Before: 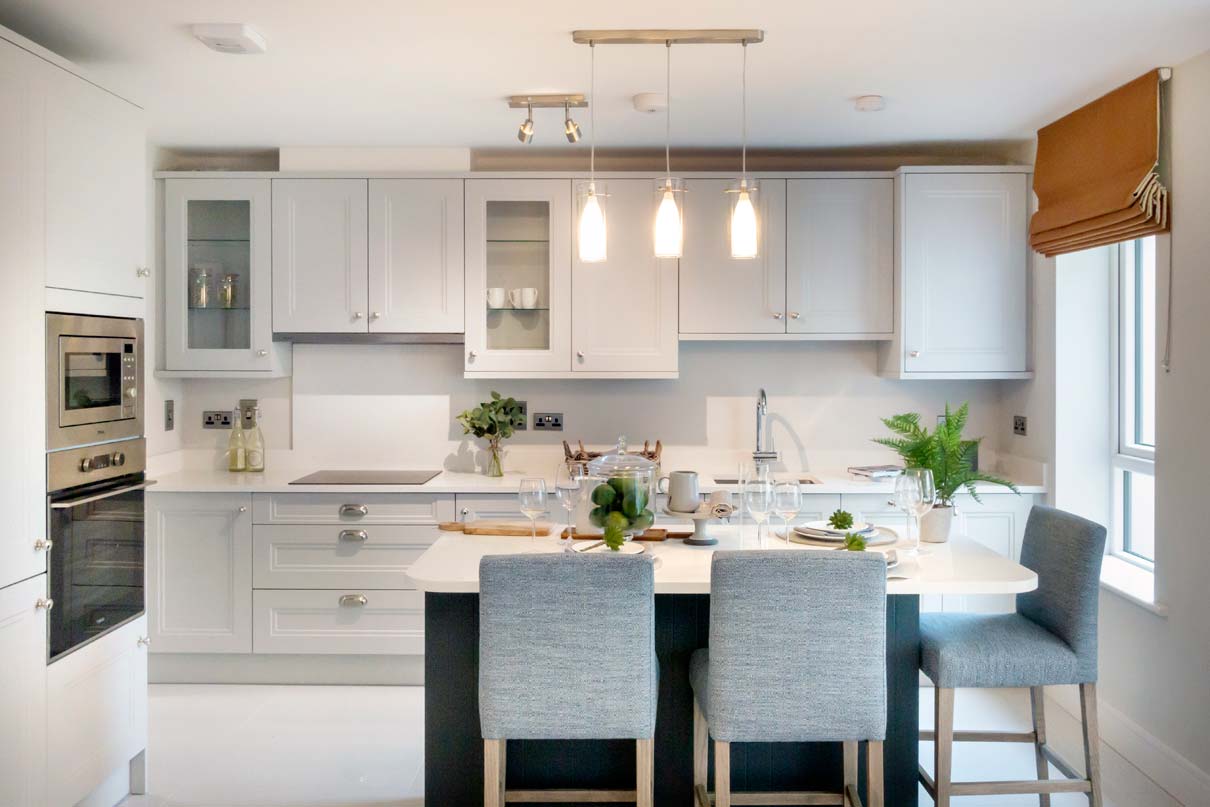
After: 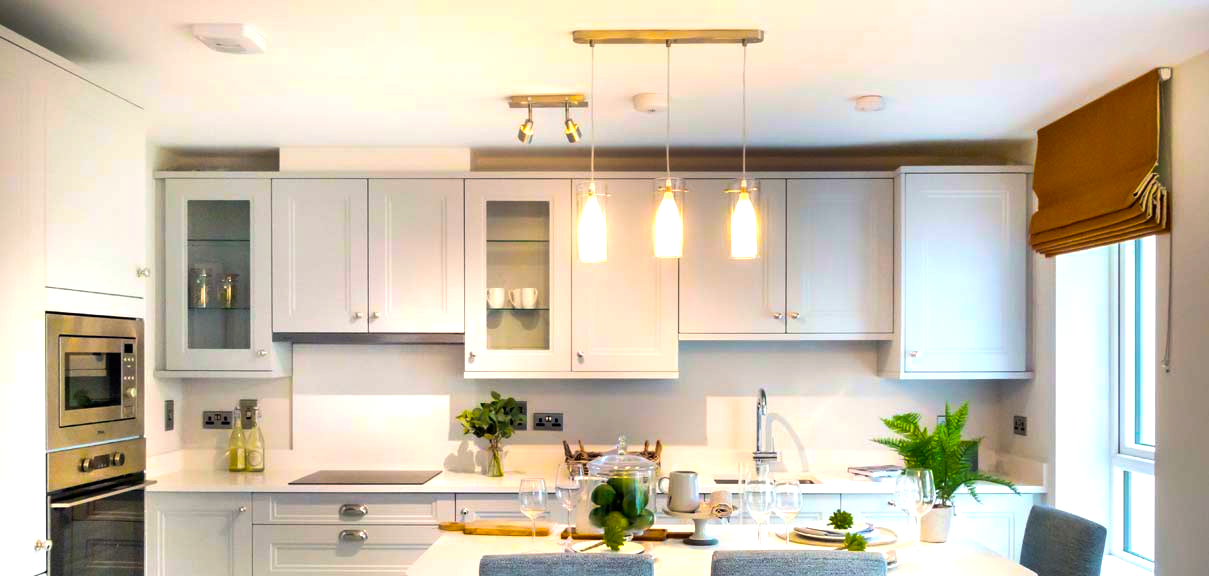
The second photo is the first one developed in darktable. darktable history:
tone equalizer: -7 EV 0.125 EV
crop: right 0%, bottom 28.576%
color balance rgb: linear chroma grading › shadows -39.395%, linear chroma grading › highlights 39.879%, linear chroma grading › global chroma 45.42%, linear chroma grading › mid-tones -29.996%, perceptual saturation grading › global saturation 18.025%, perceptual brilliance grading › highlights 14.302%, perceptual brilliance grading › mid-tones -5.219%, perceptual brilliance grading › shadows -27.026%, global vibrance 21.12%
